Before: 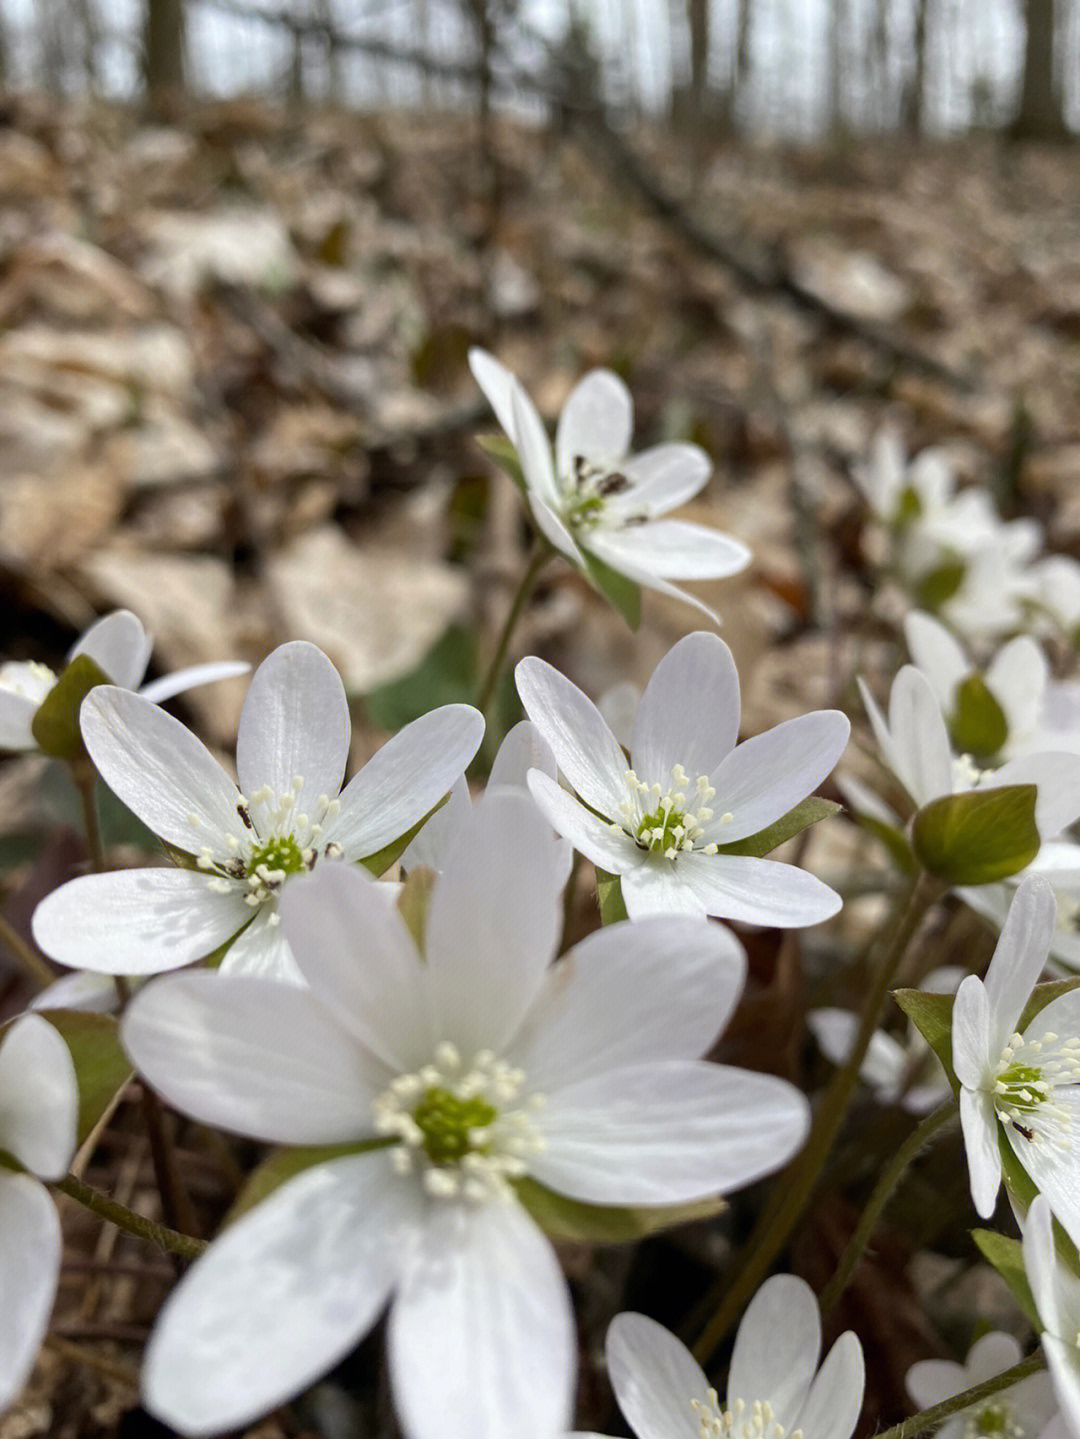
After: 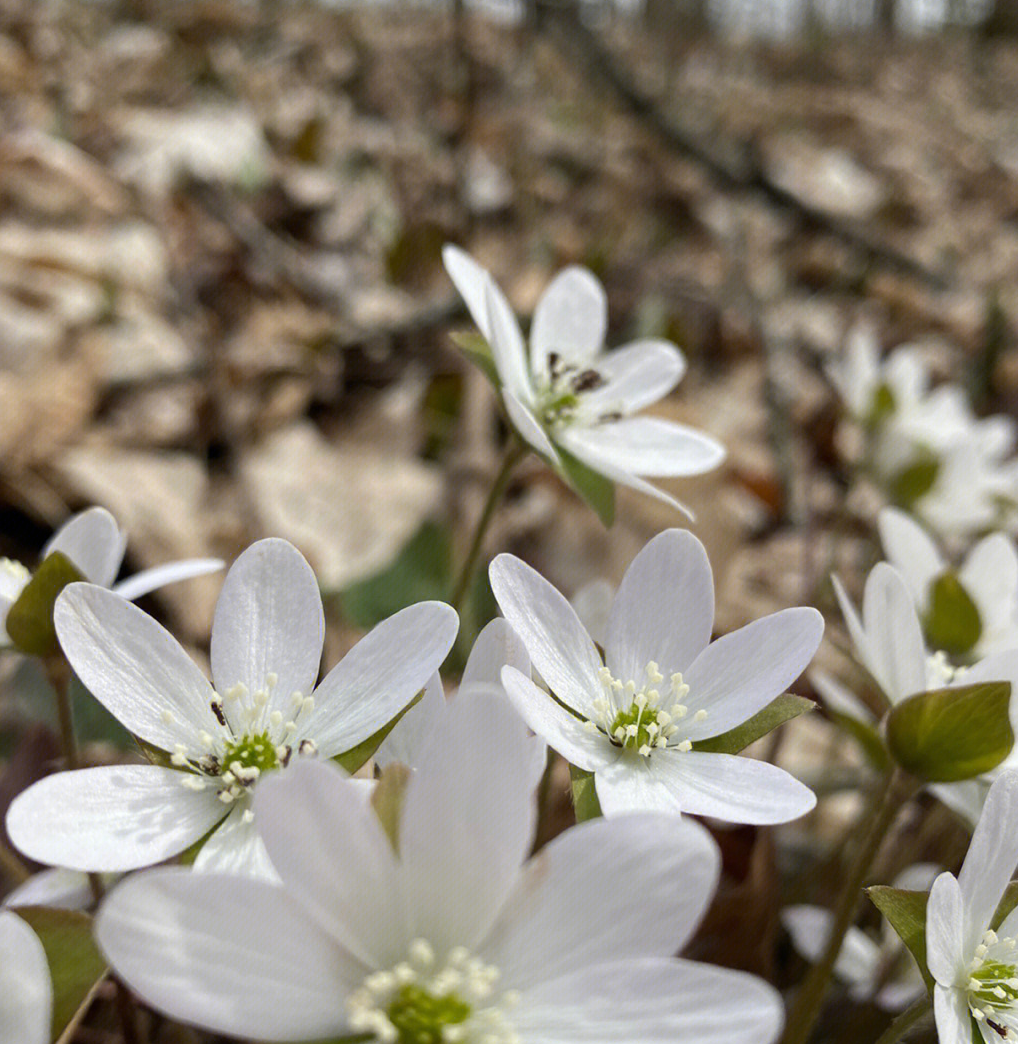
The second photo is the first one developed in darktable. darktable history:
crop: left 2.466%, top 7.226%, right 3.239%, bottom 20.223%
